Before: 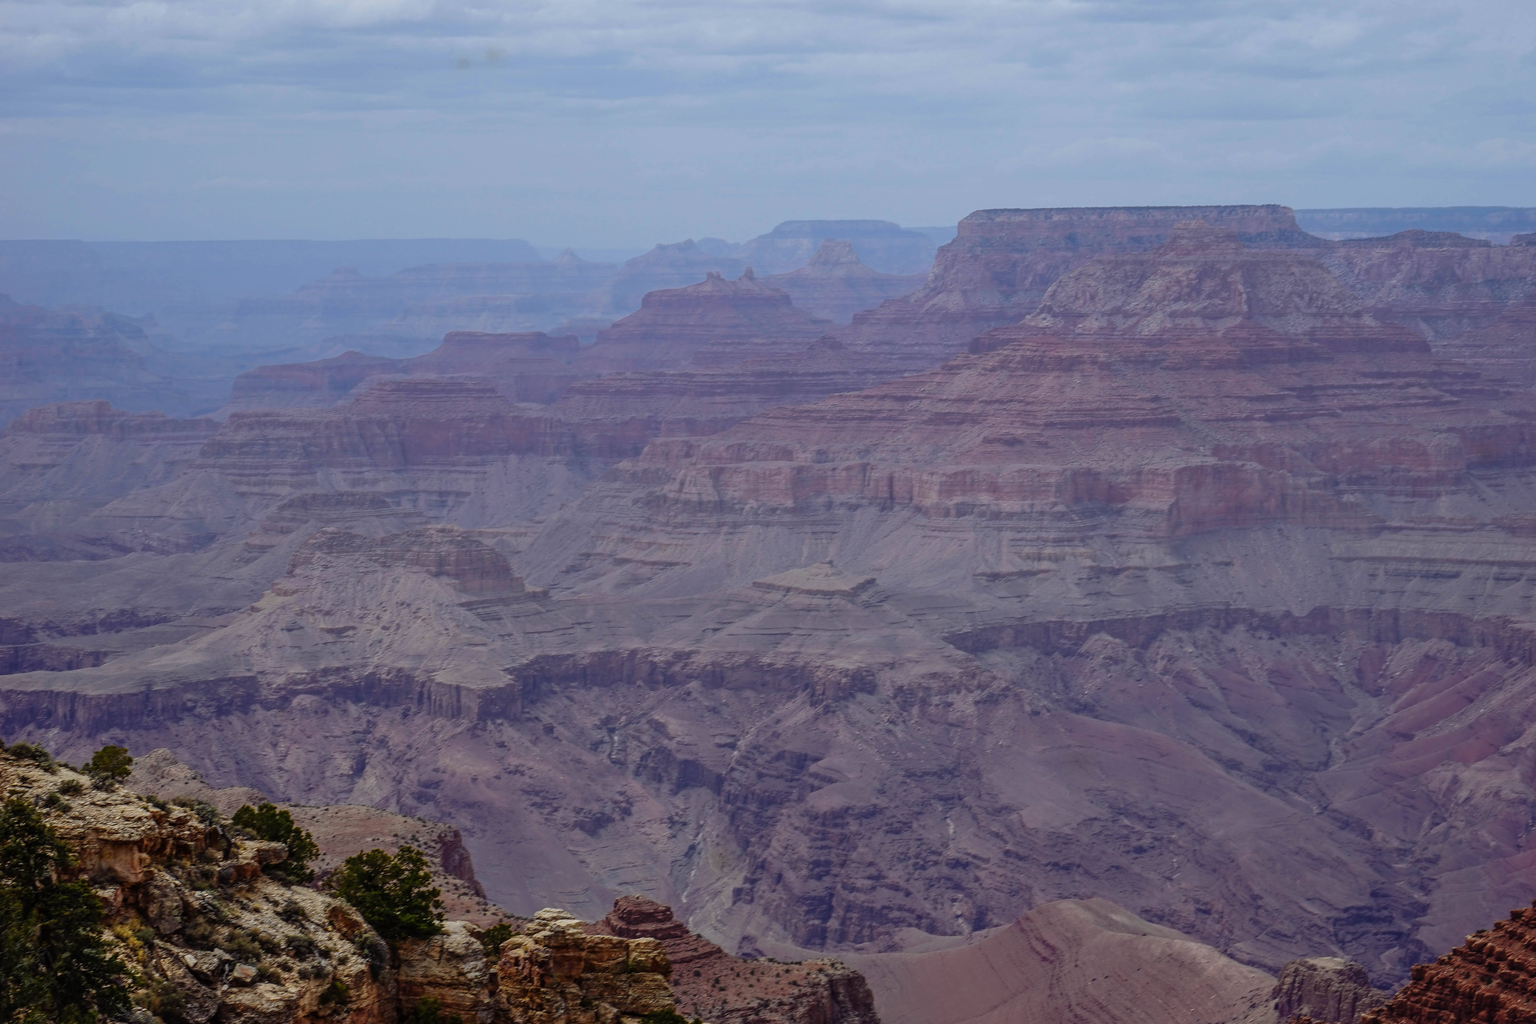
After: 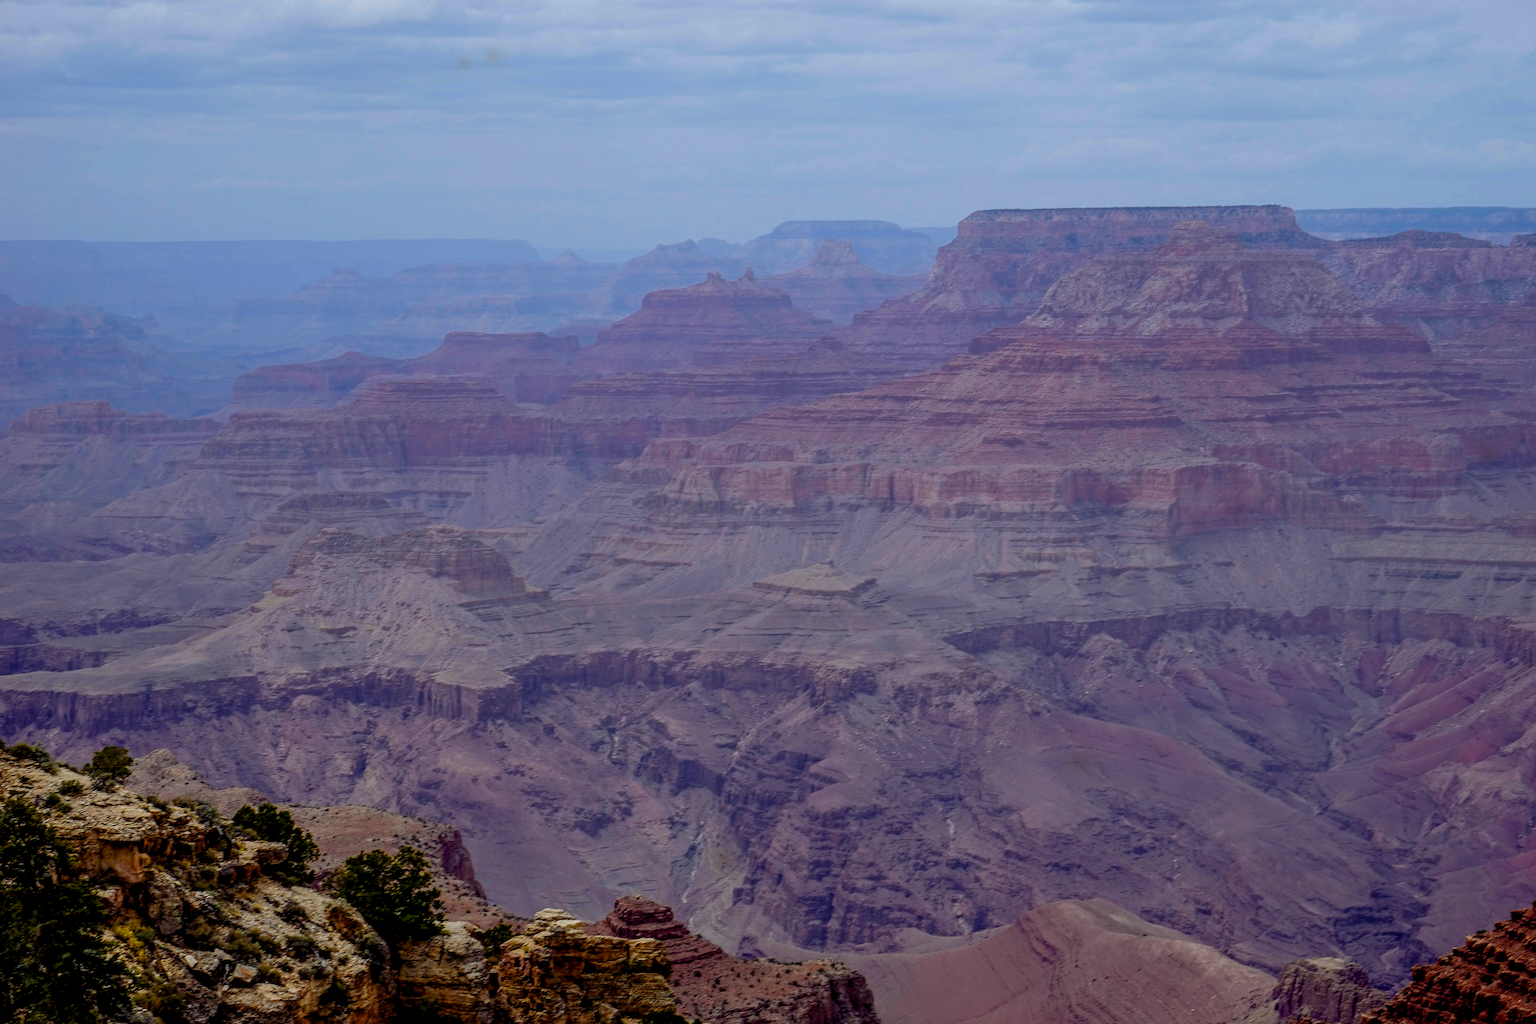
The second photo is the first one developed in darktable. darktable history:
color balance rgb: shadows lift › luminance -9.728%, global offset › luminance -0.871%, perceptual saturation grading › global saturation 31.137%
